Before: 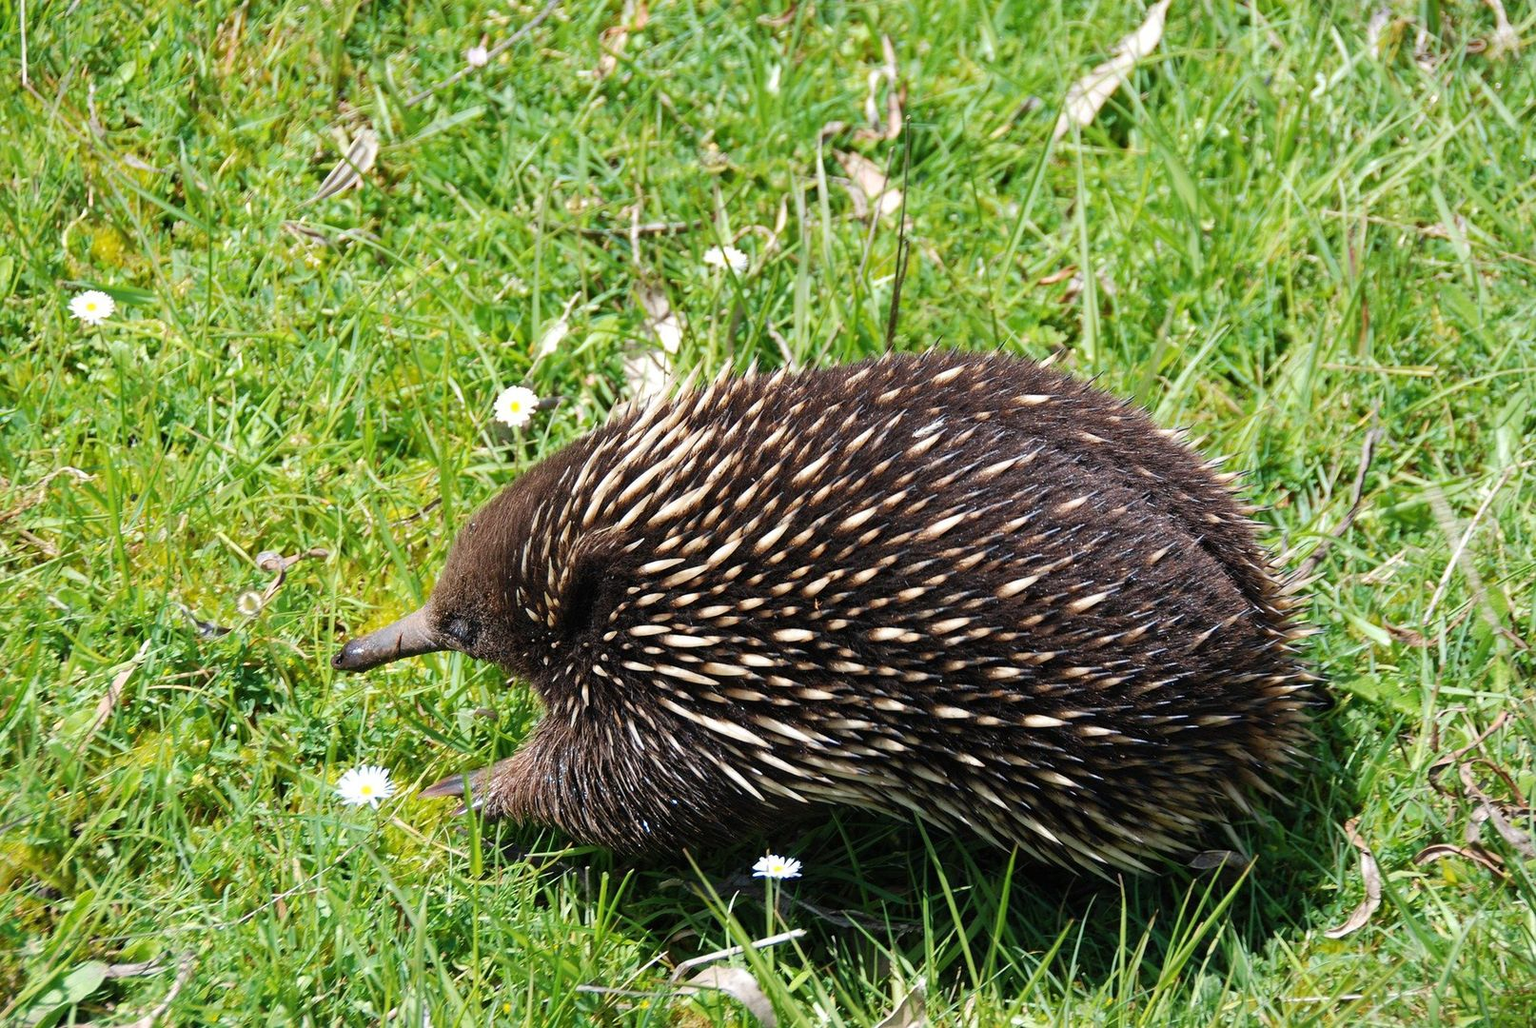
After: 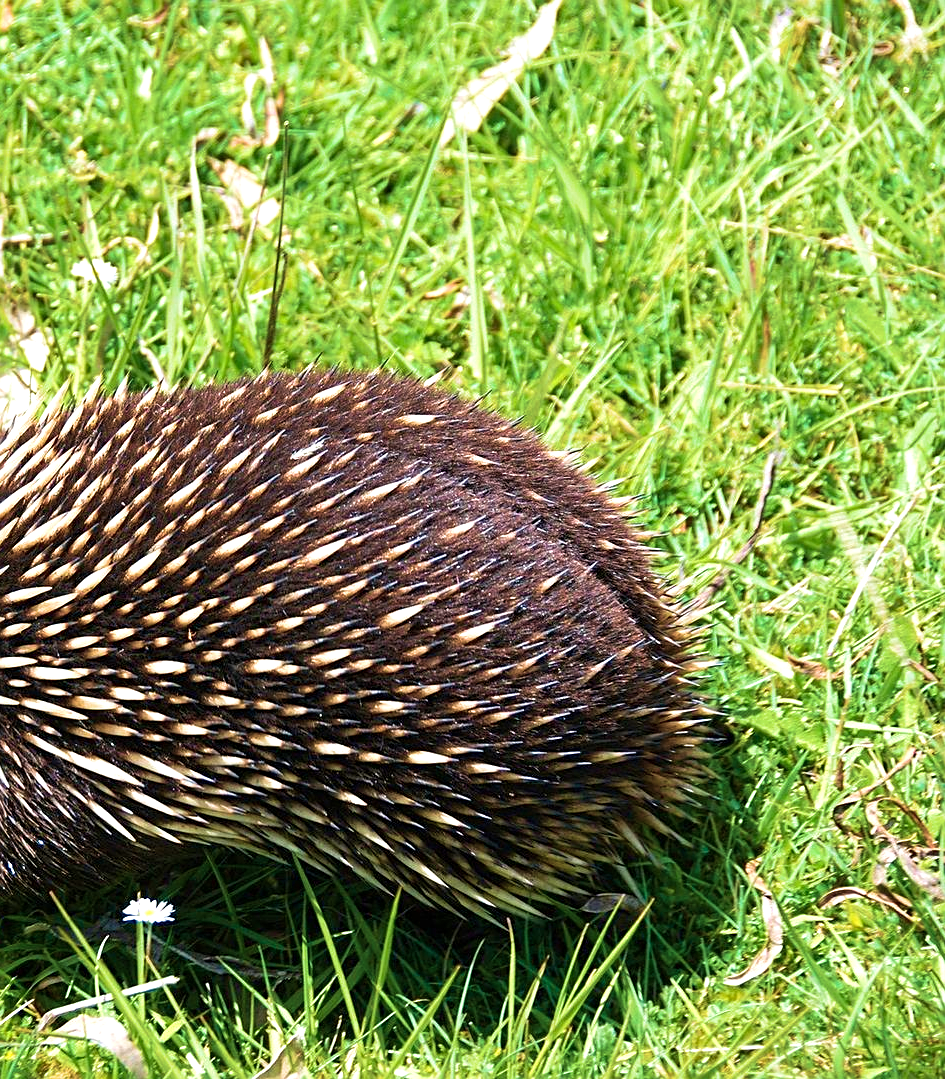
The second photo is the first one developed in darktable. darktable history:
crop: left 41.396%
velvia: strength 73.62%
exposure: black level correction 0.001, exposure 0.5 EV, compensate highlight preservation false
sharpen: on, module defaults
